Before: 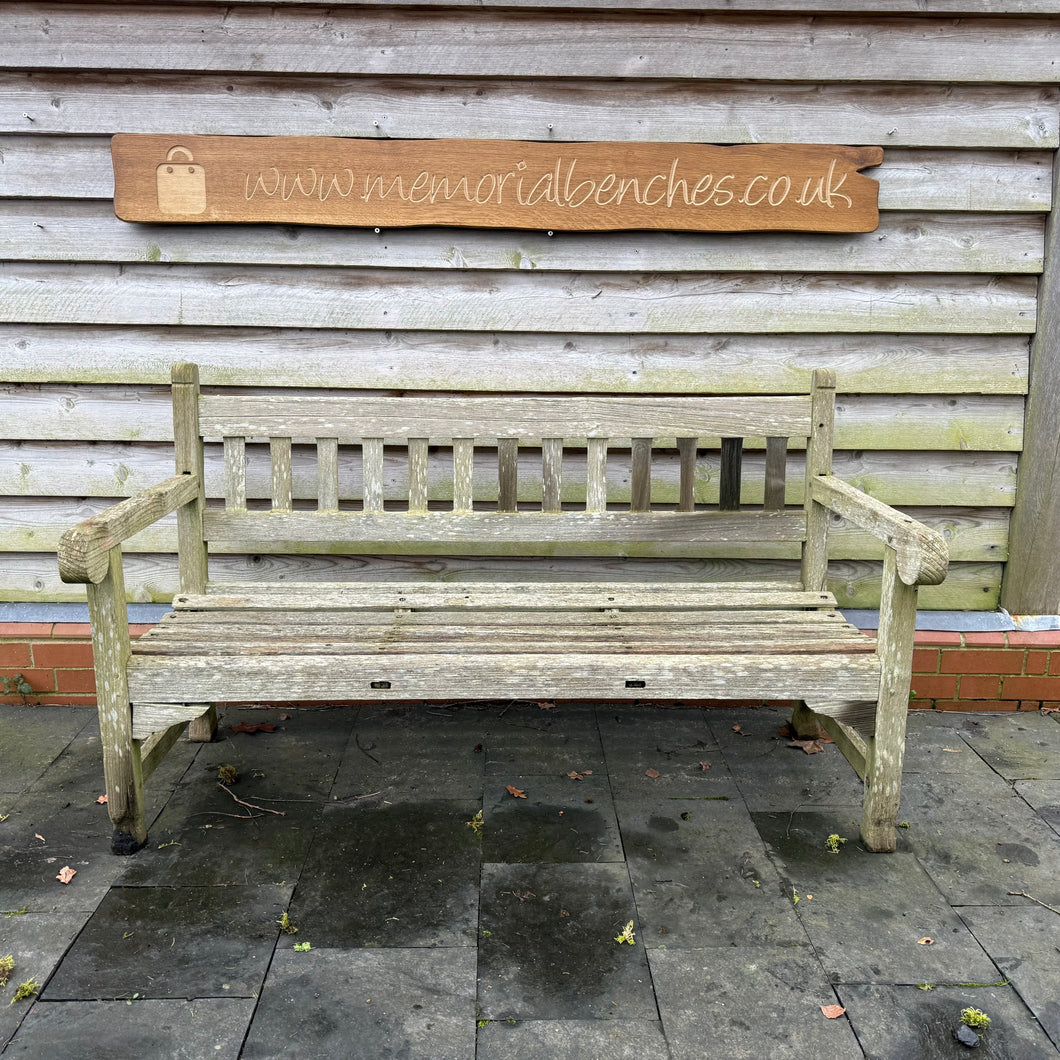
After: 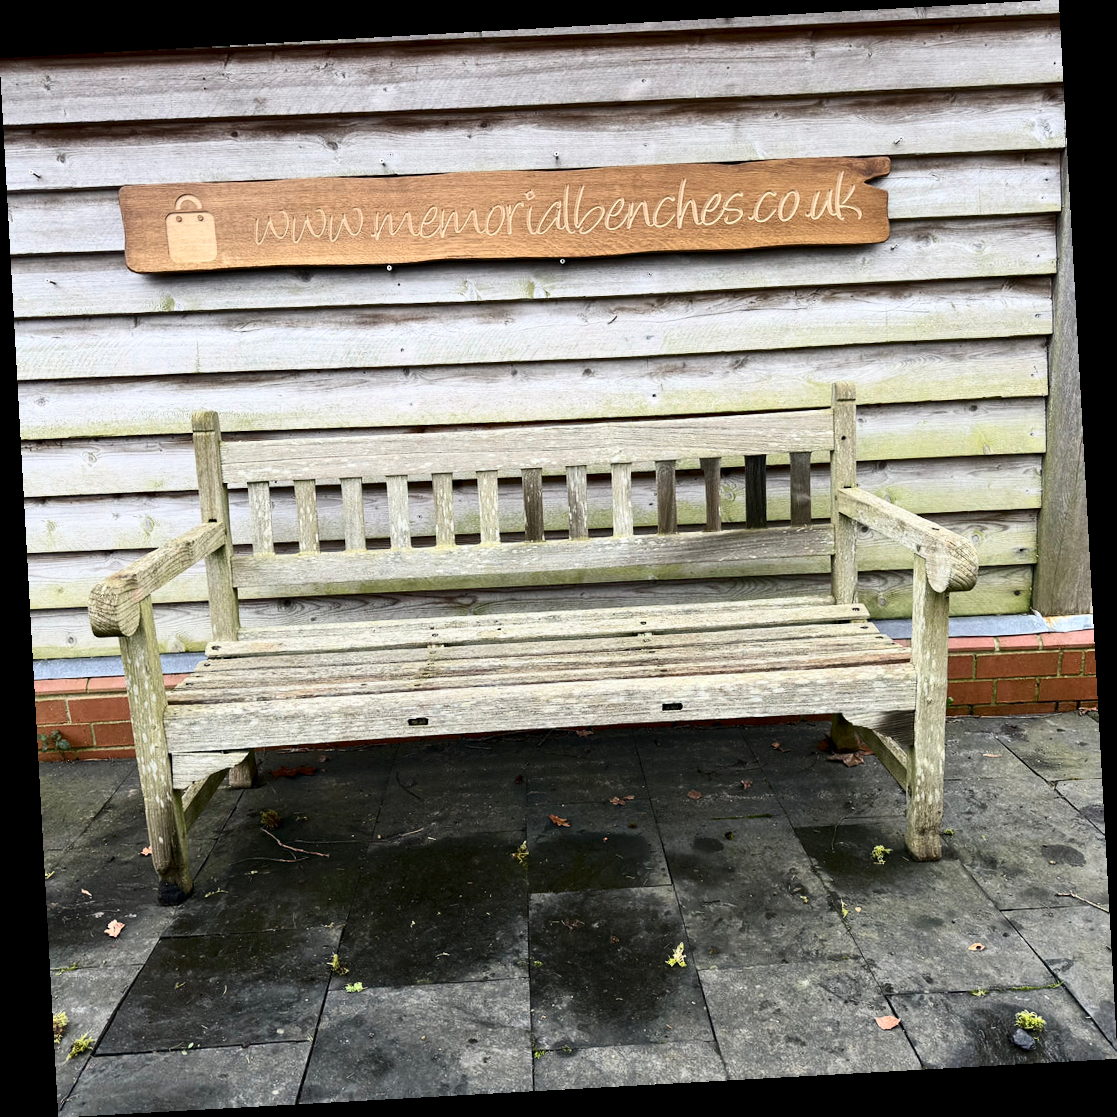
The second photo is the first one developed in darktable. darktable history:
rotate and perspective: rotation -3.18°, automatic cropping off
contrast brightness saturation: contrast 0.28
